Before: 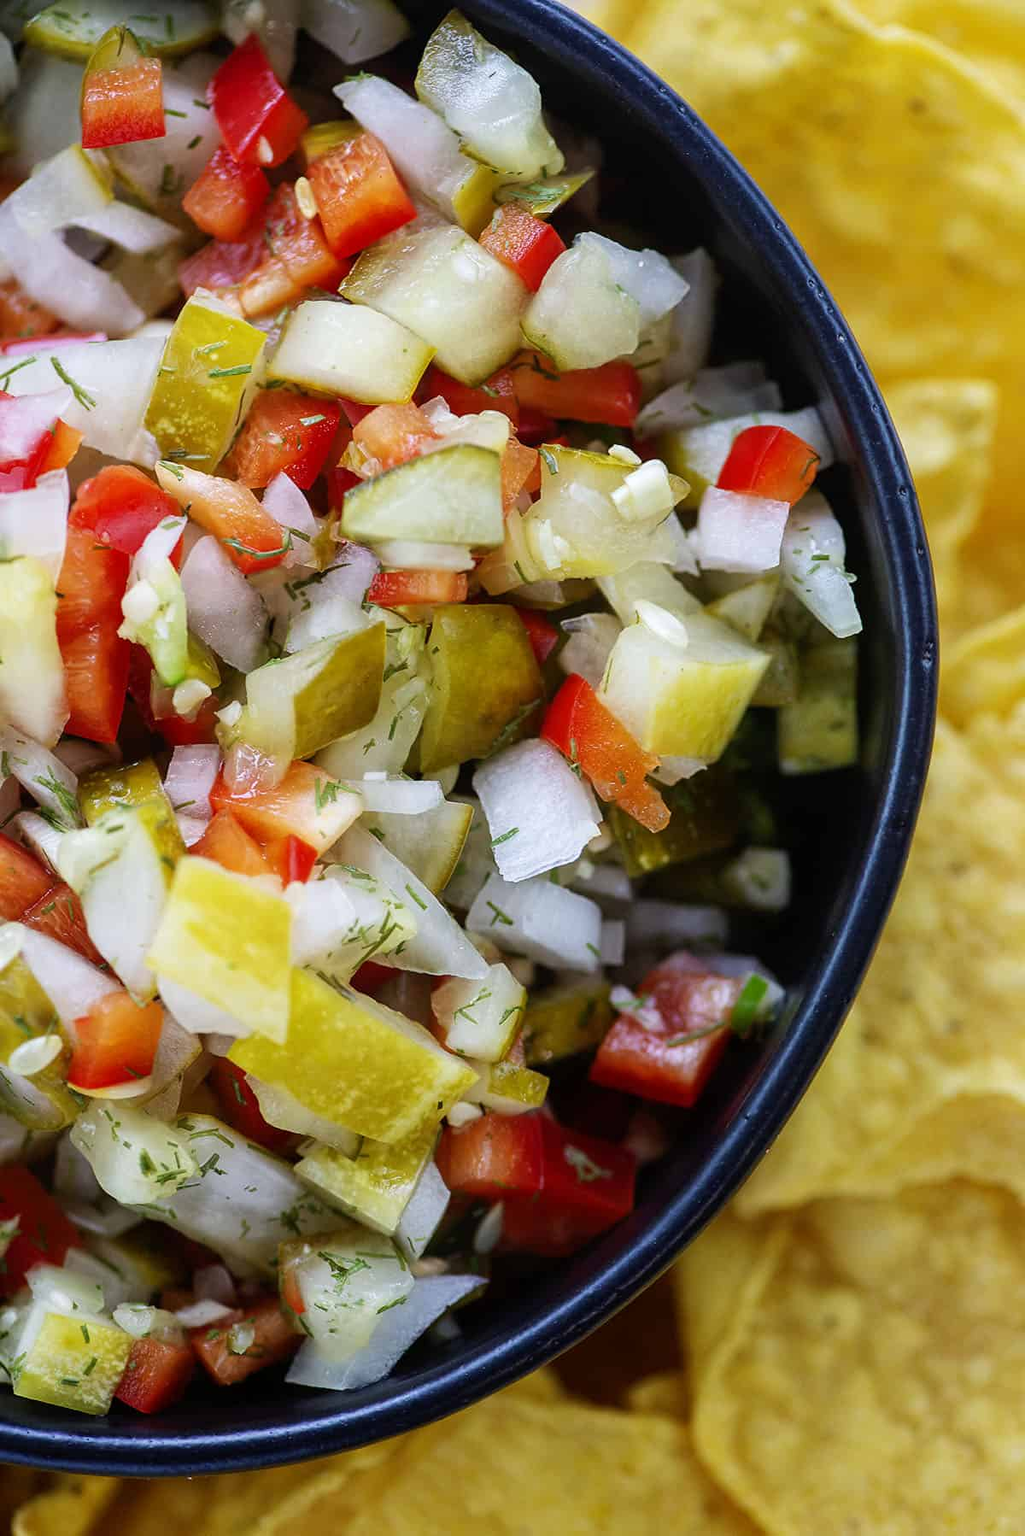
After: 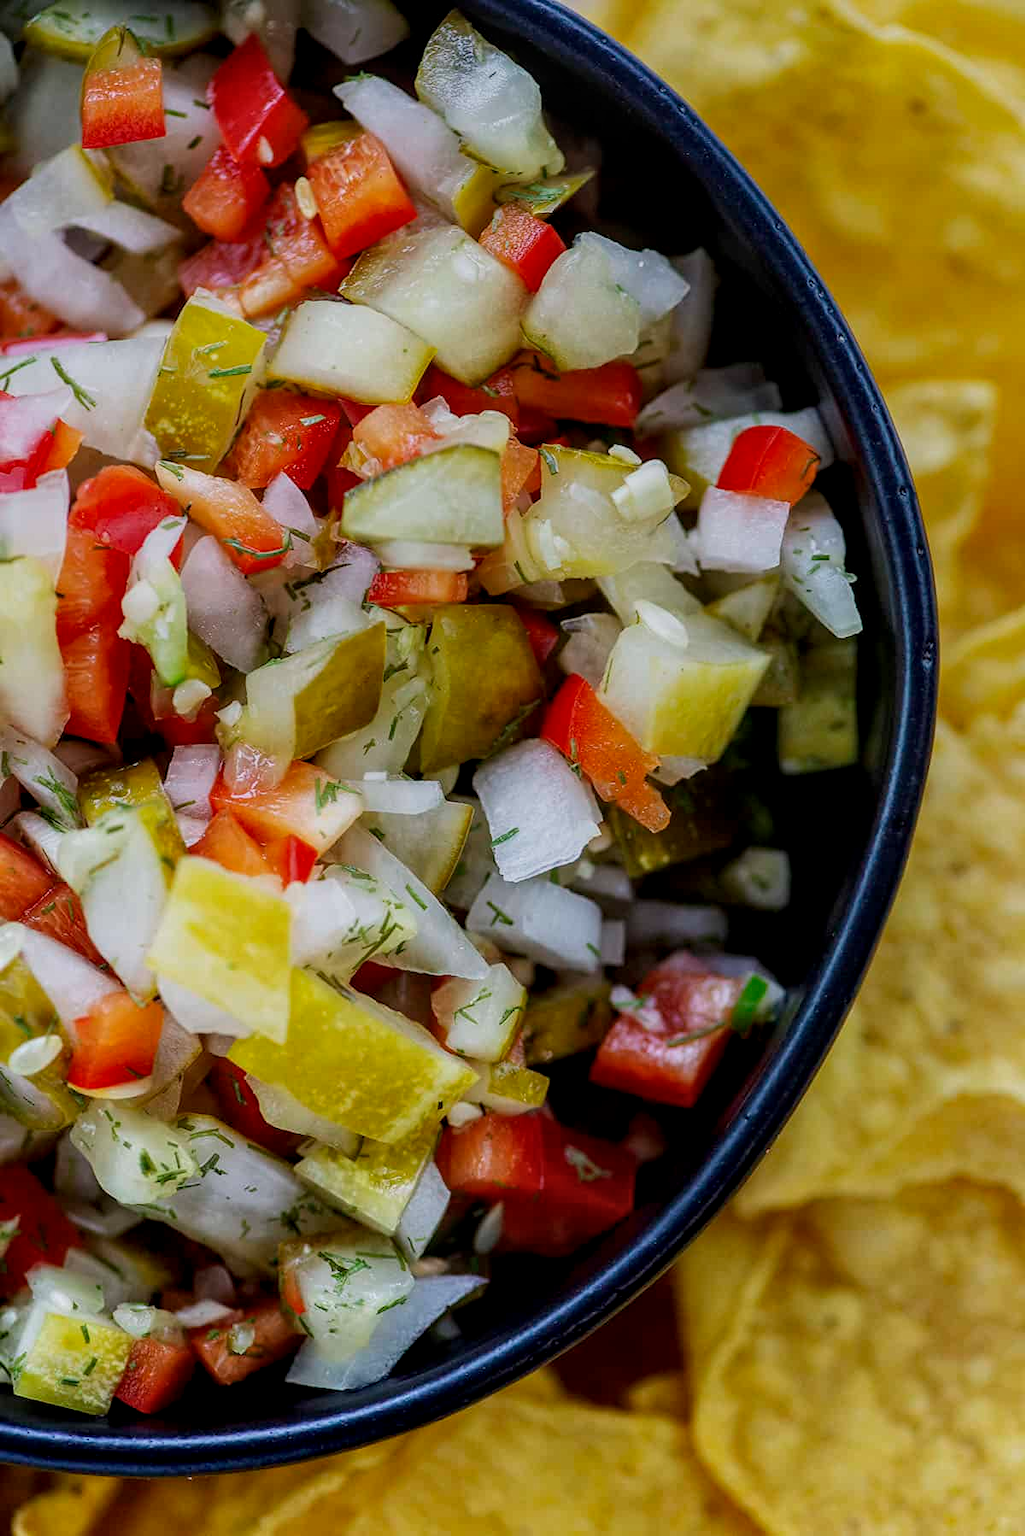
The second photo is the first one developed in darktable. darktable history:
local contrast: on, module defaults
graduated density: rotation 5.63°, offset 76.9
